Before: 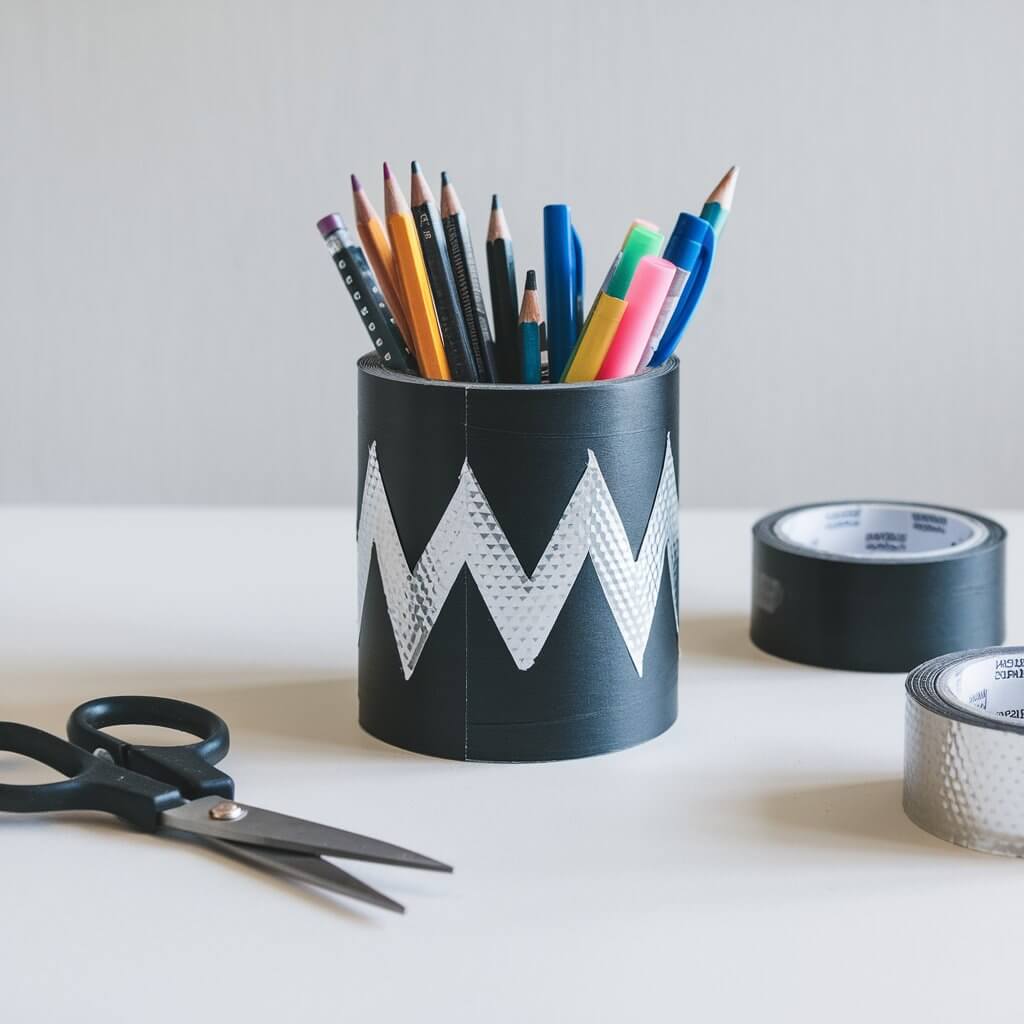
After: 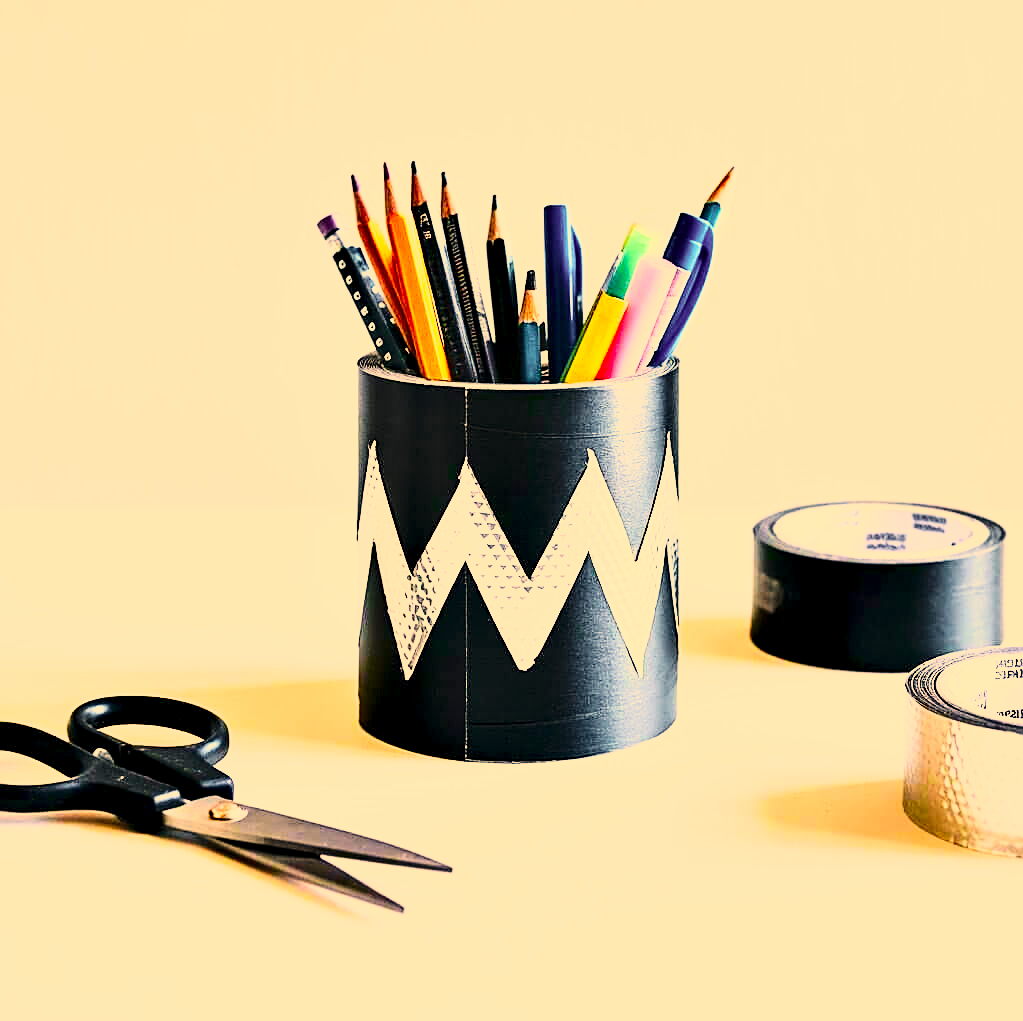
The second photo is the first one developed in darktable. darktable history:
crop: top 0.066%, bottom 0.195%
tone curve: curves: ch0 [(0, 0) (0.091, 0.077) (0.389, 0.458) (0.745, 0.82) (0.856, 0.899) (0.92, 0.938) (1, 0.973)]; ch1 [(0, 0) (0.437, 0.404) (0.5, 0.5) (0.529, 0.55) (0.58, 0.6) (0.616, 0.649) (1, 1)]; ch2 [(0, 0) (0.442, 0.415) (0.5, 0.5) (0.535, 0.557) (0.585, 0.62) (1, 1)], color space Lab, independent channels, preserve colors none
contrast equalizer: y [[0.6 ×6], [0.55 ×6], [0 ×6], [0 ×6], [0 ×6]]
sharpen: on, module defaults
base curve: curves: ch0 [(0, 0) (0.018, 0.026) (0.143, 0.37) (0.33, 0.731) (0.458, 0.853) (0.735, 0.965) (0.905, 0.986) (1, 1)], preserve colors none
color correction: highlights a* 14.97, highlights b* 31.82
color zones: curves: ch1 [(0.25, 0.61) (0.75, 0.248)]
